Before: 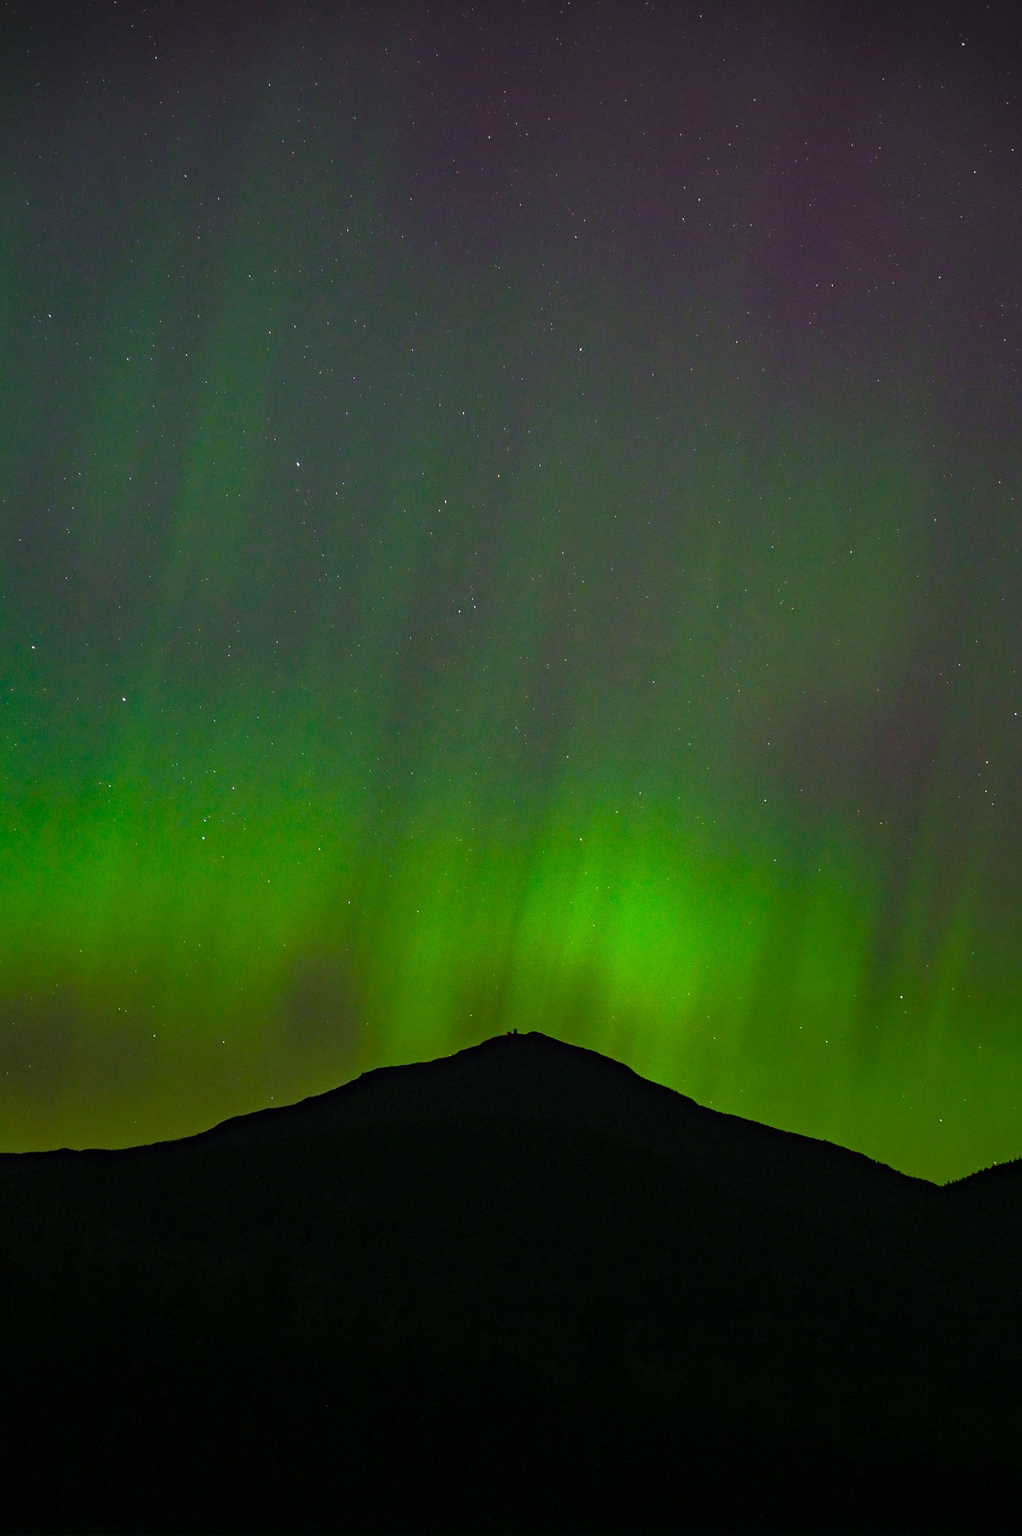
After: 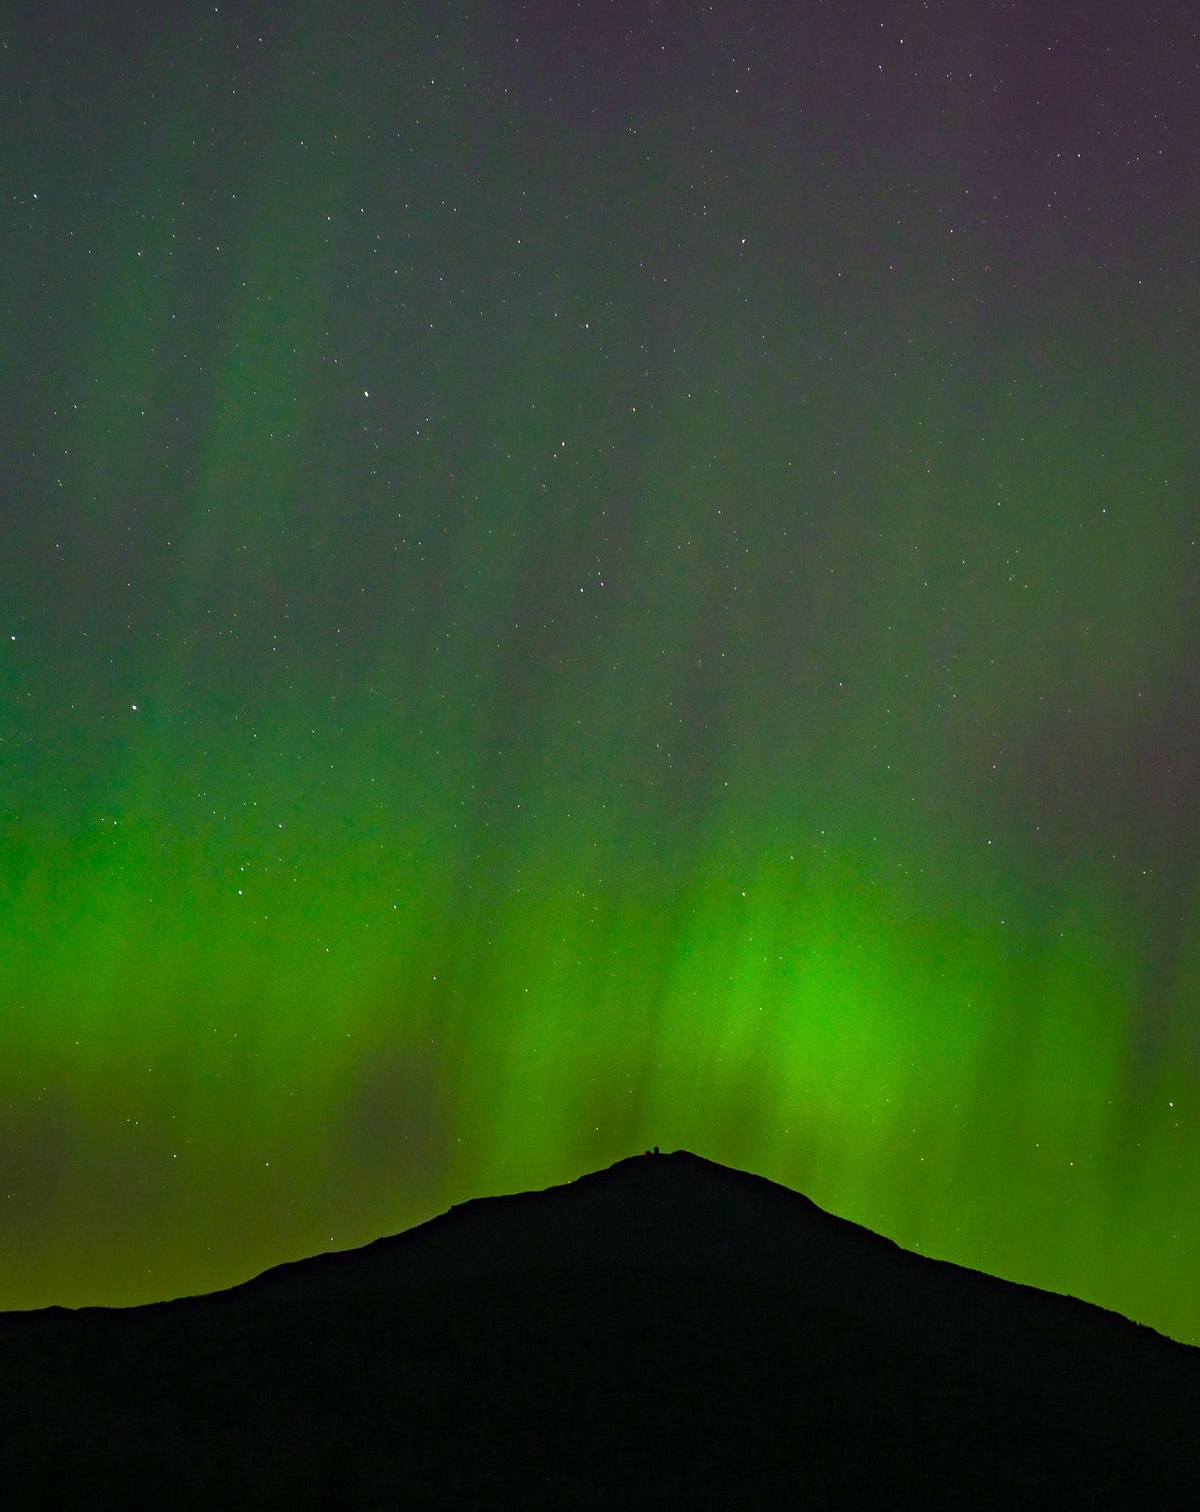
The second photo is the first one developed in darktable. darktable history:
crop and rotate: left 2.316%, top 11.01%, right 9.58%, bottom 15.124%
